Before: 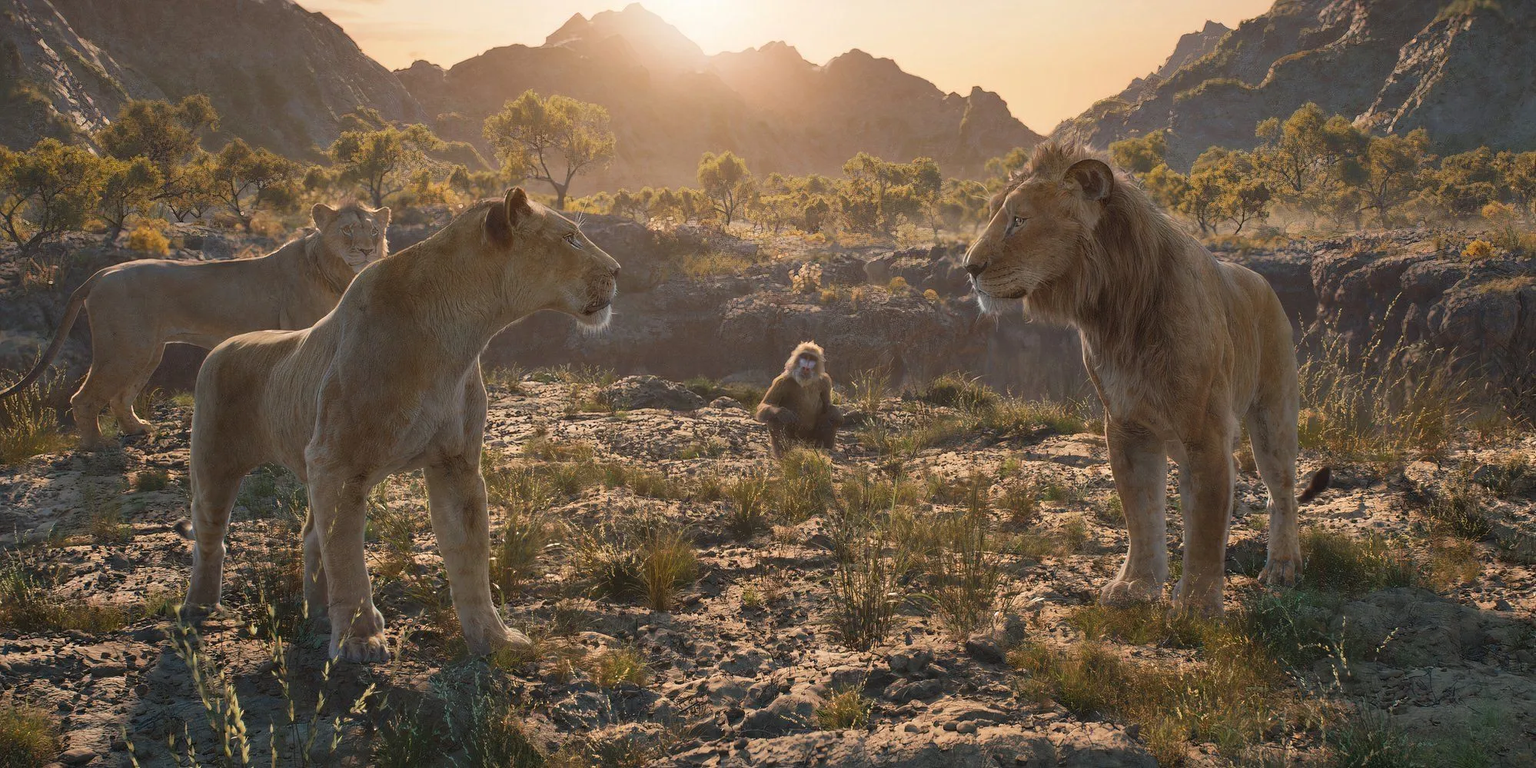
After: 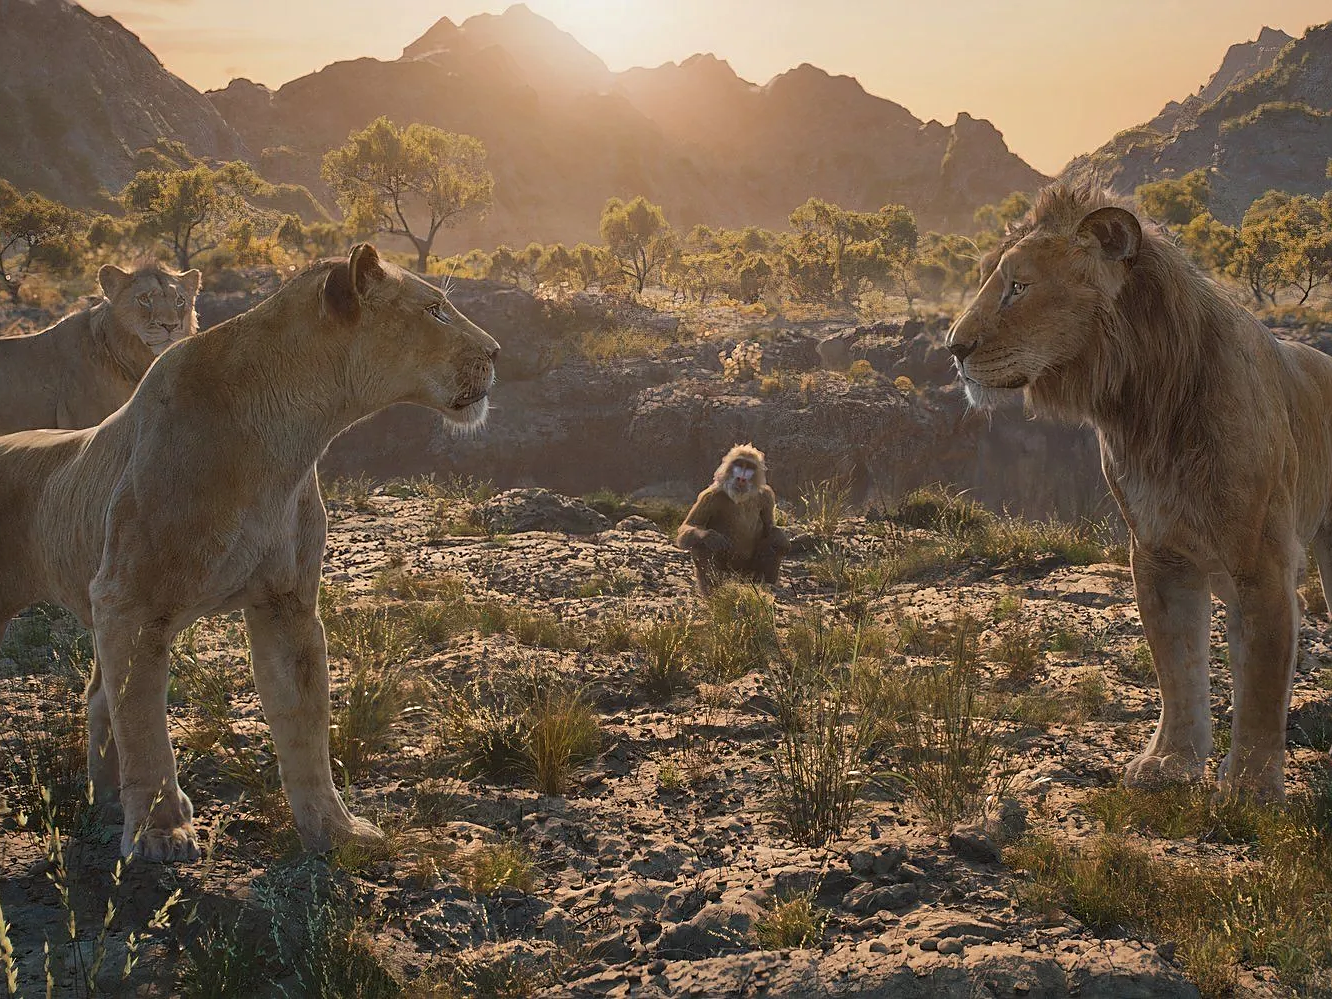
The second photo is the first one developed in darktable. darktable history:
sharpen: on, module defaults
shadows and highlights: shadows -20.54, white point adjustment -1.93, highlights -35.07
crop and rotate: left 15.372%, right 17.953%
exposure: exposure -0.049 EV, compensate highlight preservation false
